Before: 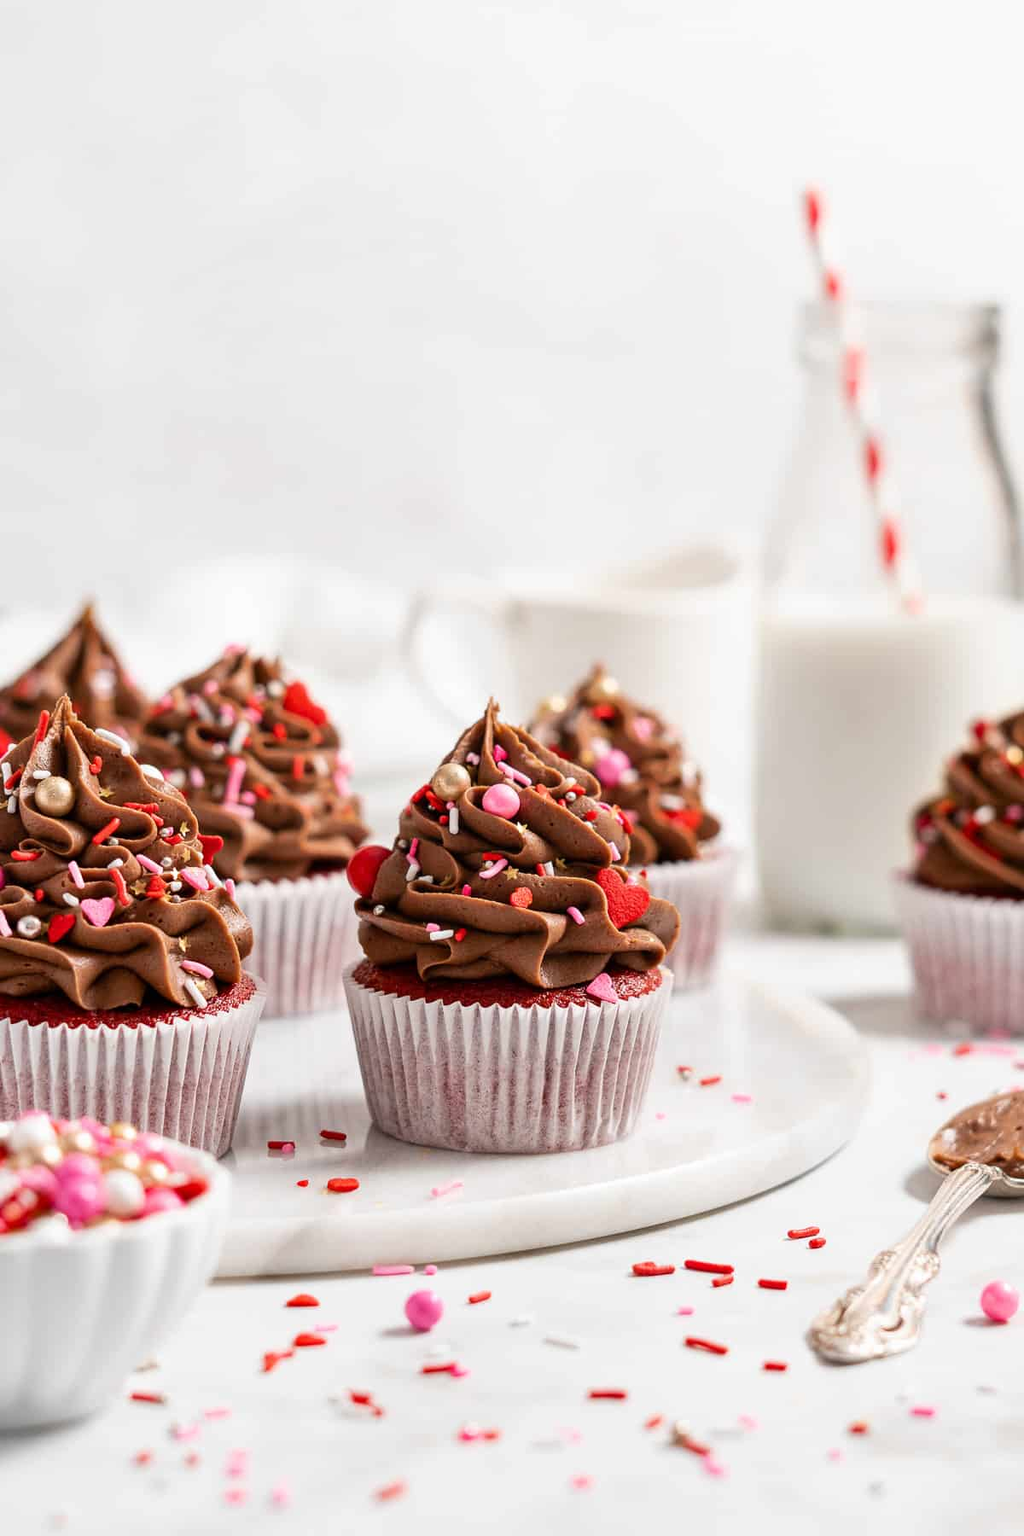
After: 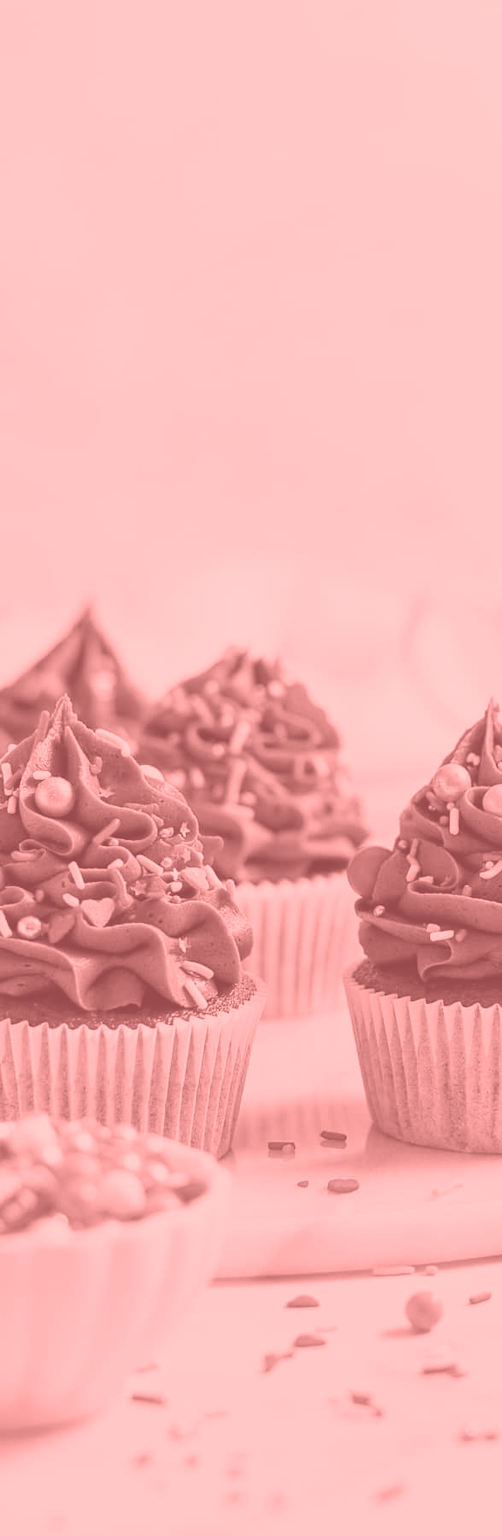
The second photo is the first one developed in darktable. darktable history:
crop and rotate: left 0%, top 0%, right 50.845%
colorize: saturation 51%, source mix 50.67%, lightness 50.67%
